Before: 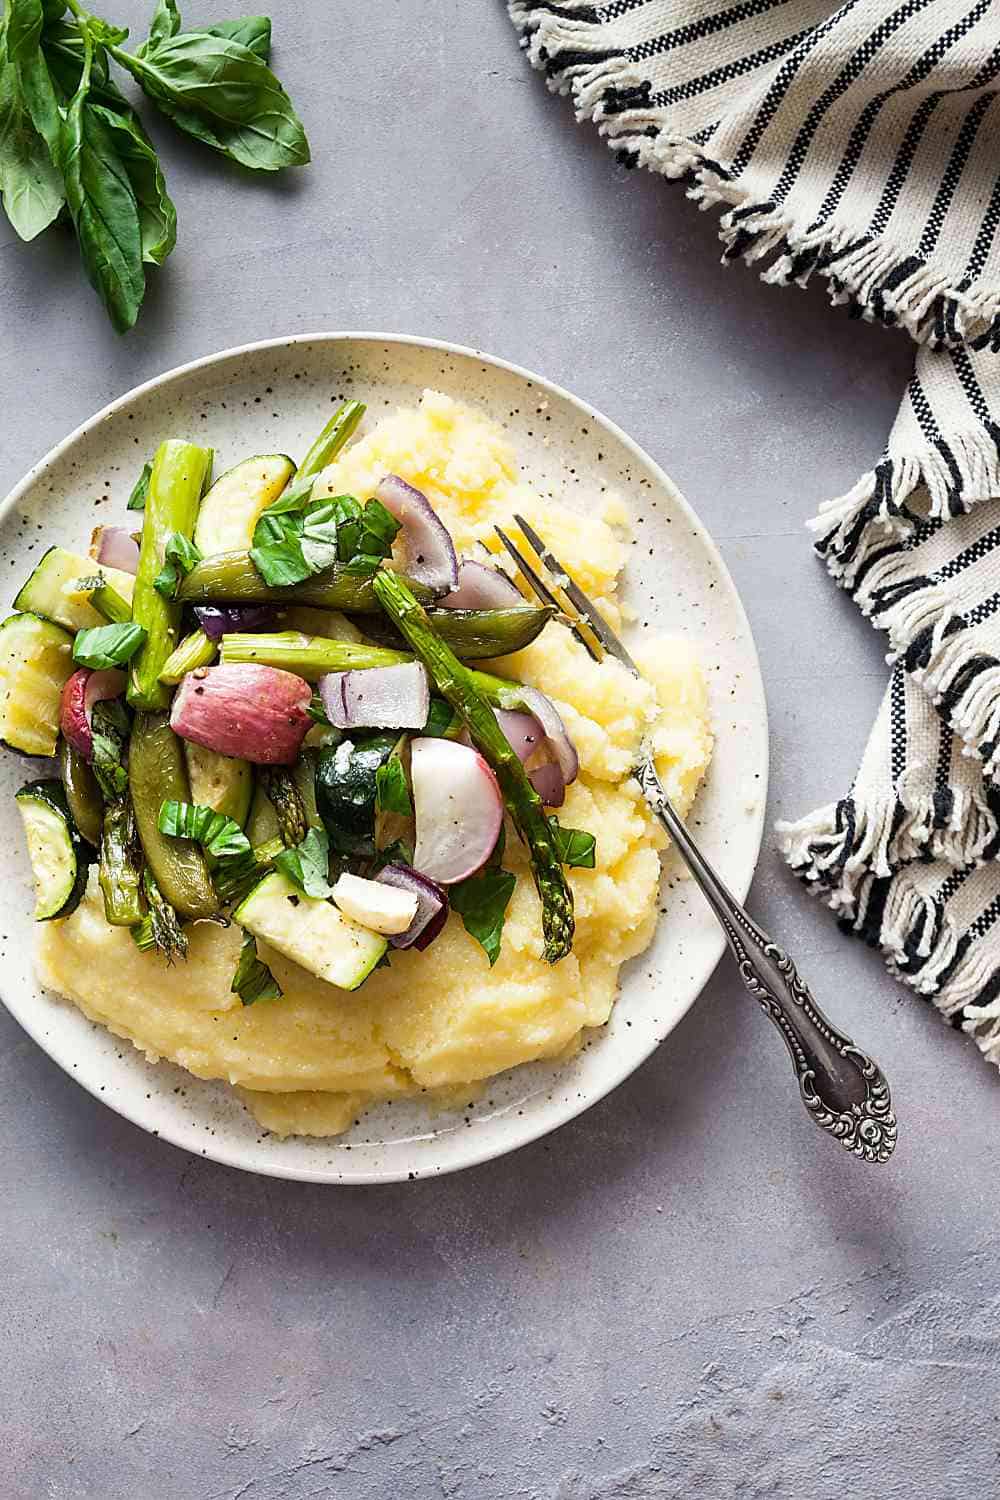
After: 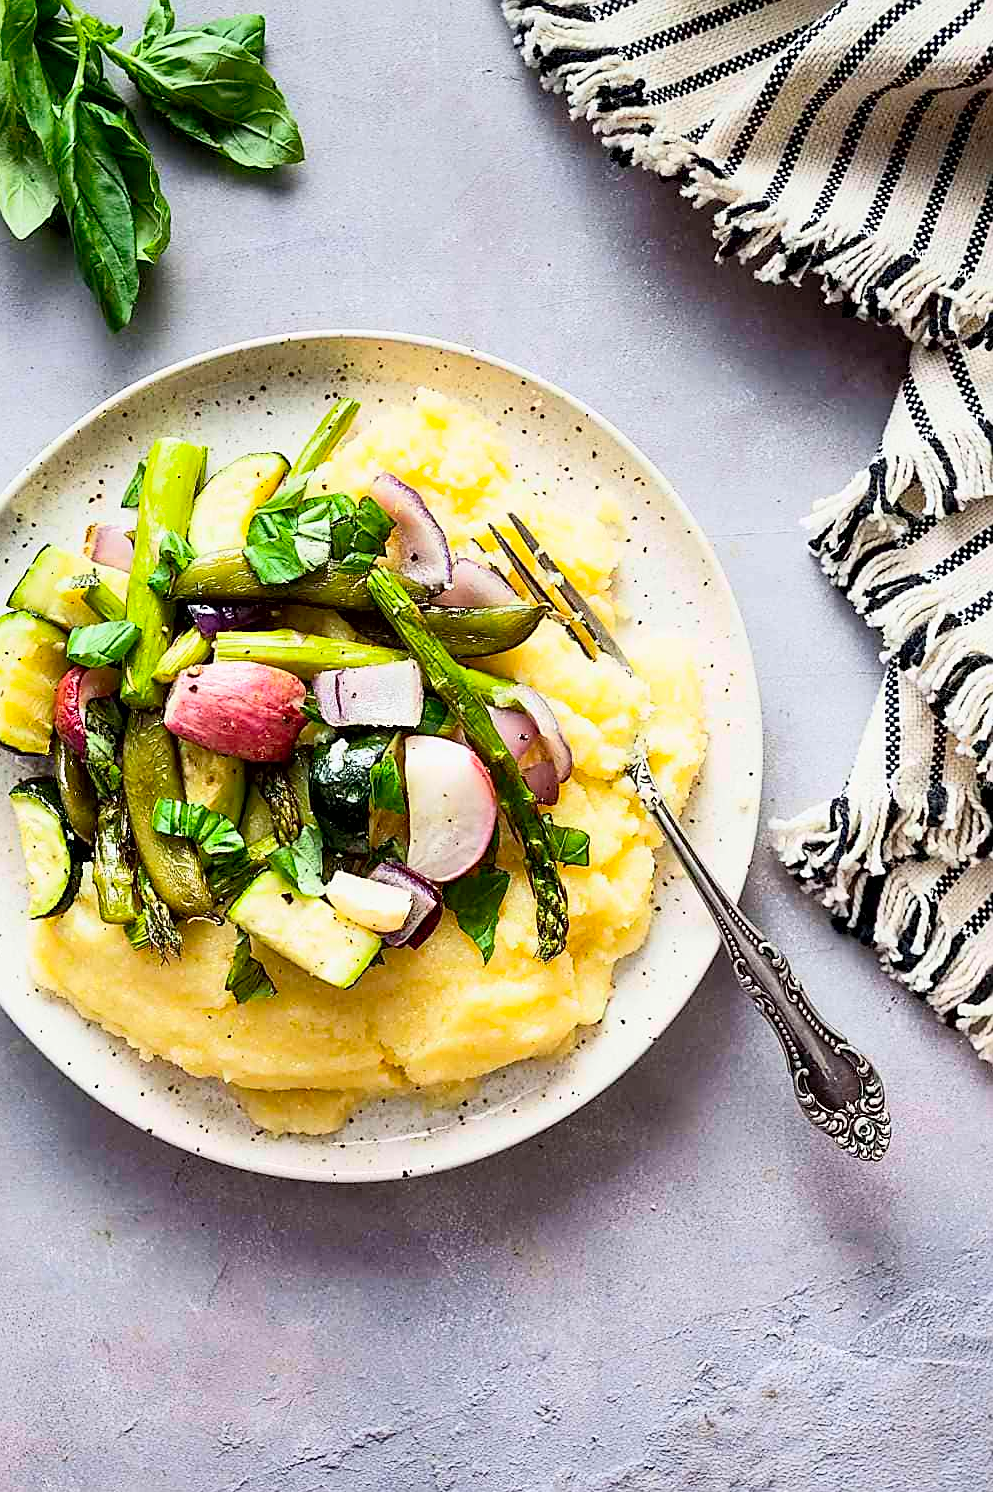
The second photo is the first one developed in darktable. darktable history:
crop and rotate: left 0.614%, top 0.179%, bottom 0.309%
sharpen: on, module defaults
exposure: black level correction 0.006, exposure -0.226 EV, compensate highlight preservation false
contrast brightness saturation: contrast 0.24, brightness 0.26, saturation 0.39
